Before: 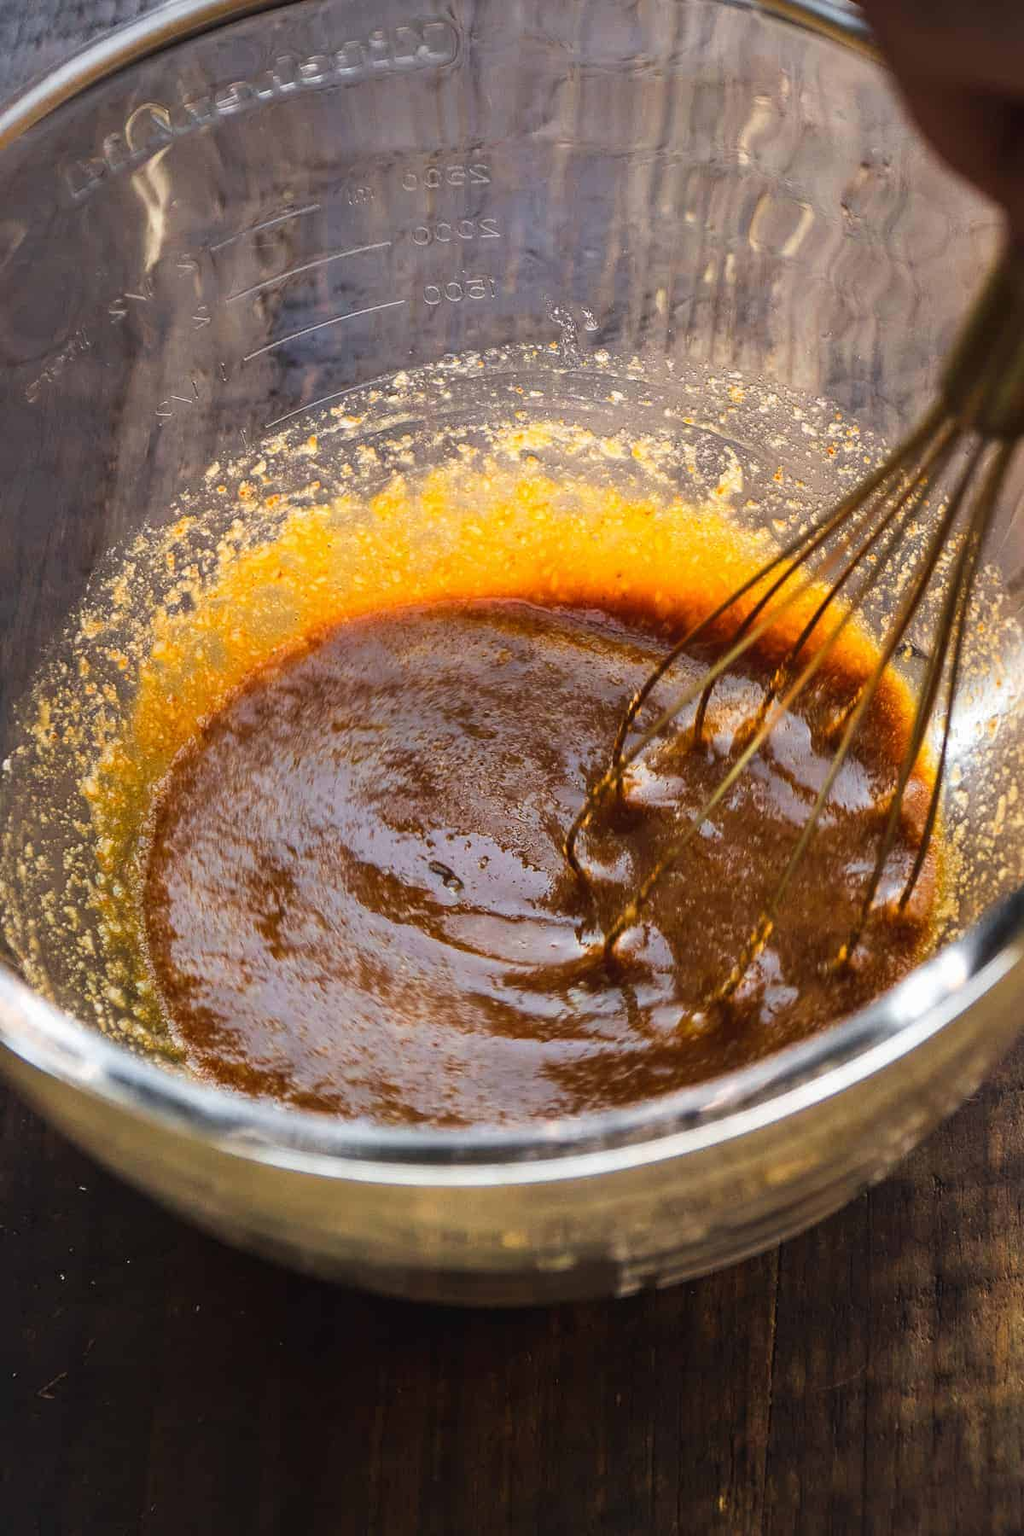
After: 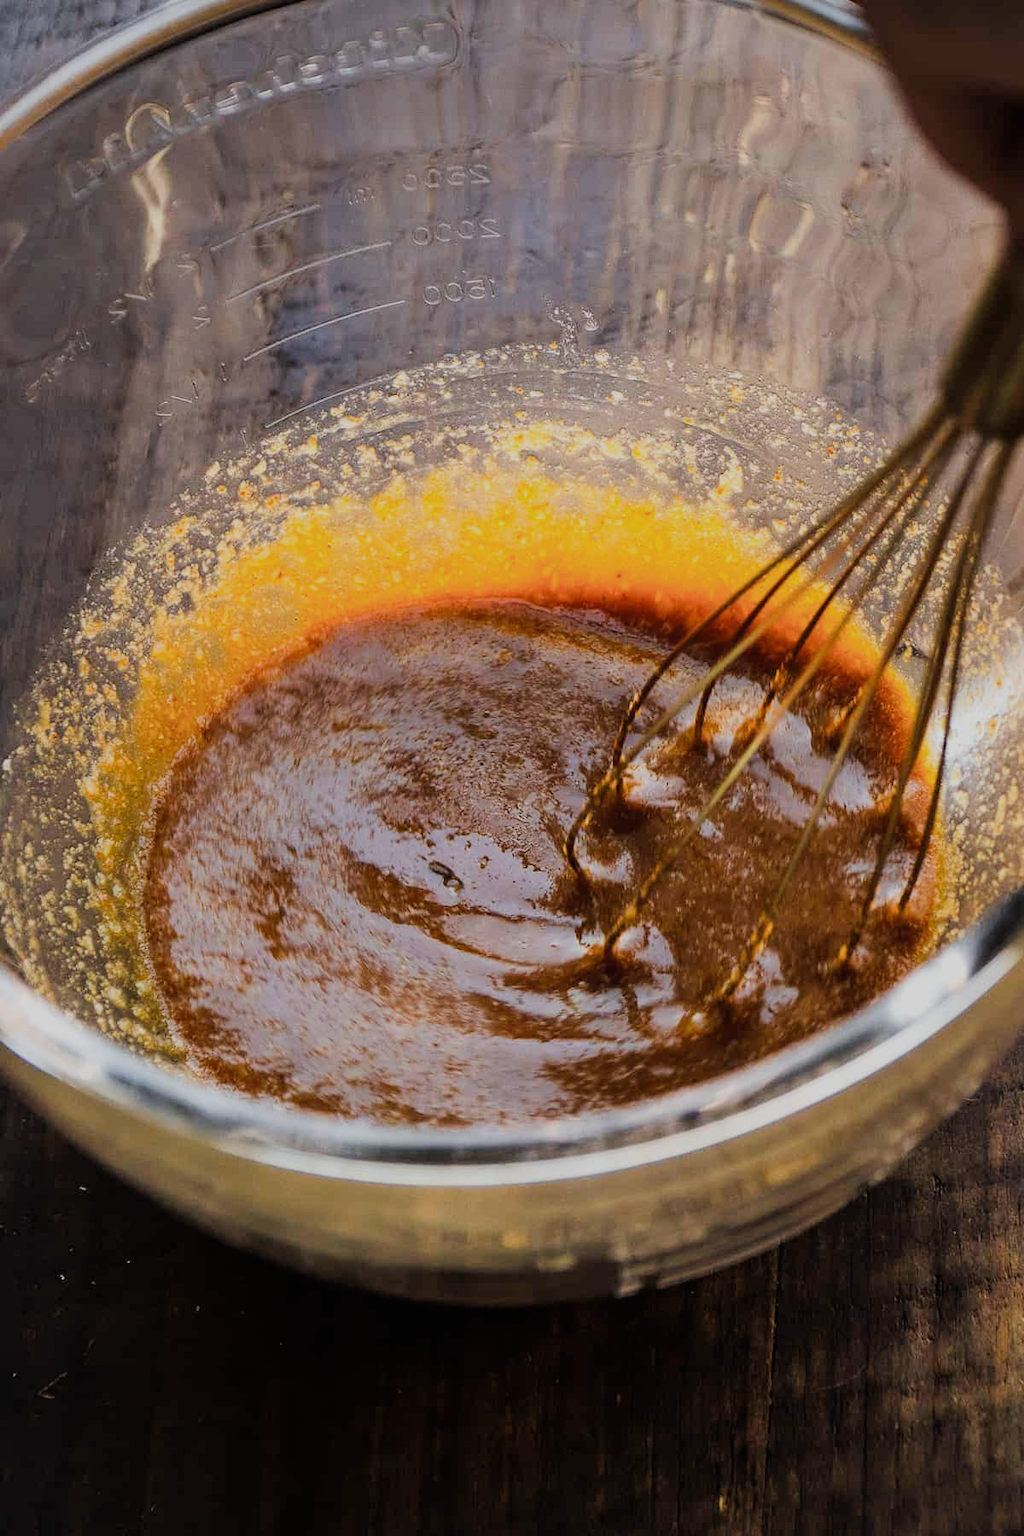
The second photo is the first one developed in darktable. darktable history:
filmic rgb: black relative exposure -7.65 EV, white relative exposure 4.56 EV, hardness 3.61, iterations of high-quality reconstruction 10
